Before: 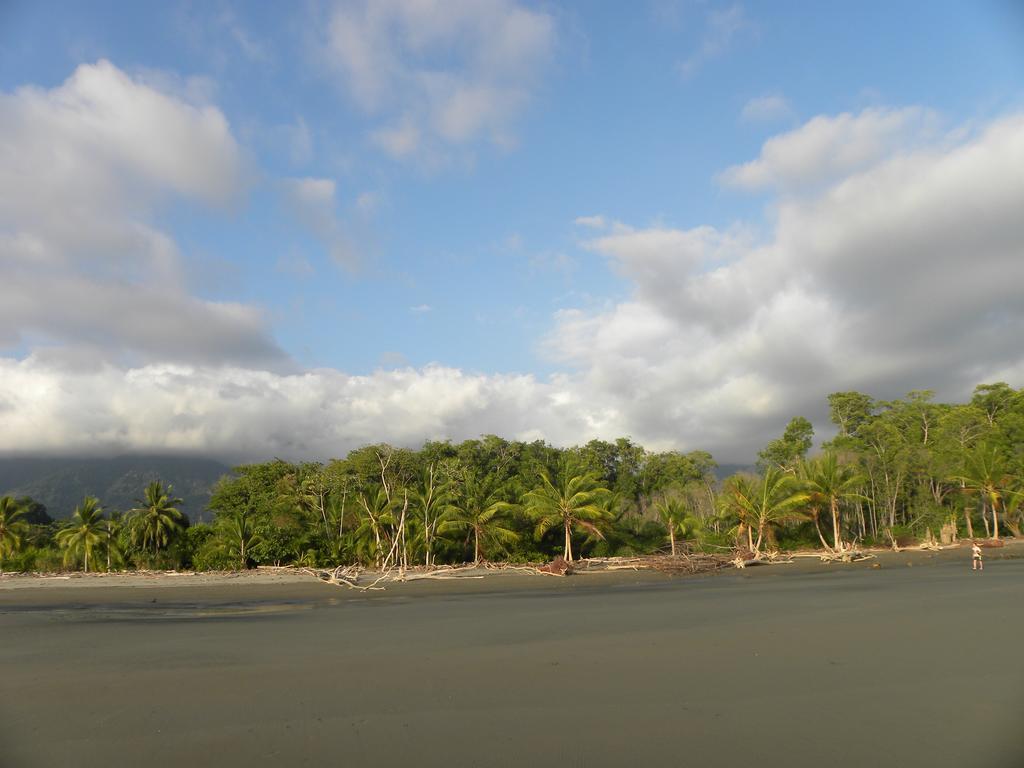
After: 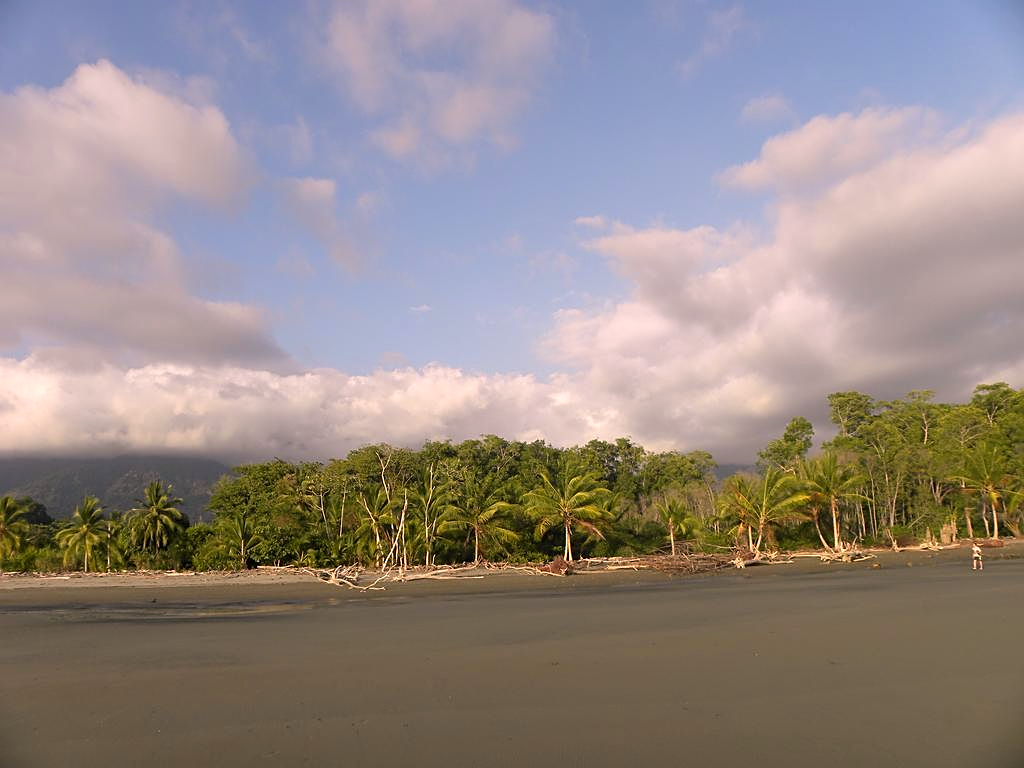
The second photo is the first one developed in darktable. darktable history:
color correction: highlights a* 12.23, highlights b* 5.41
sharpen: on, module defaults
